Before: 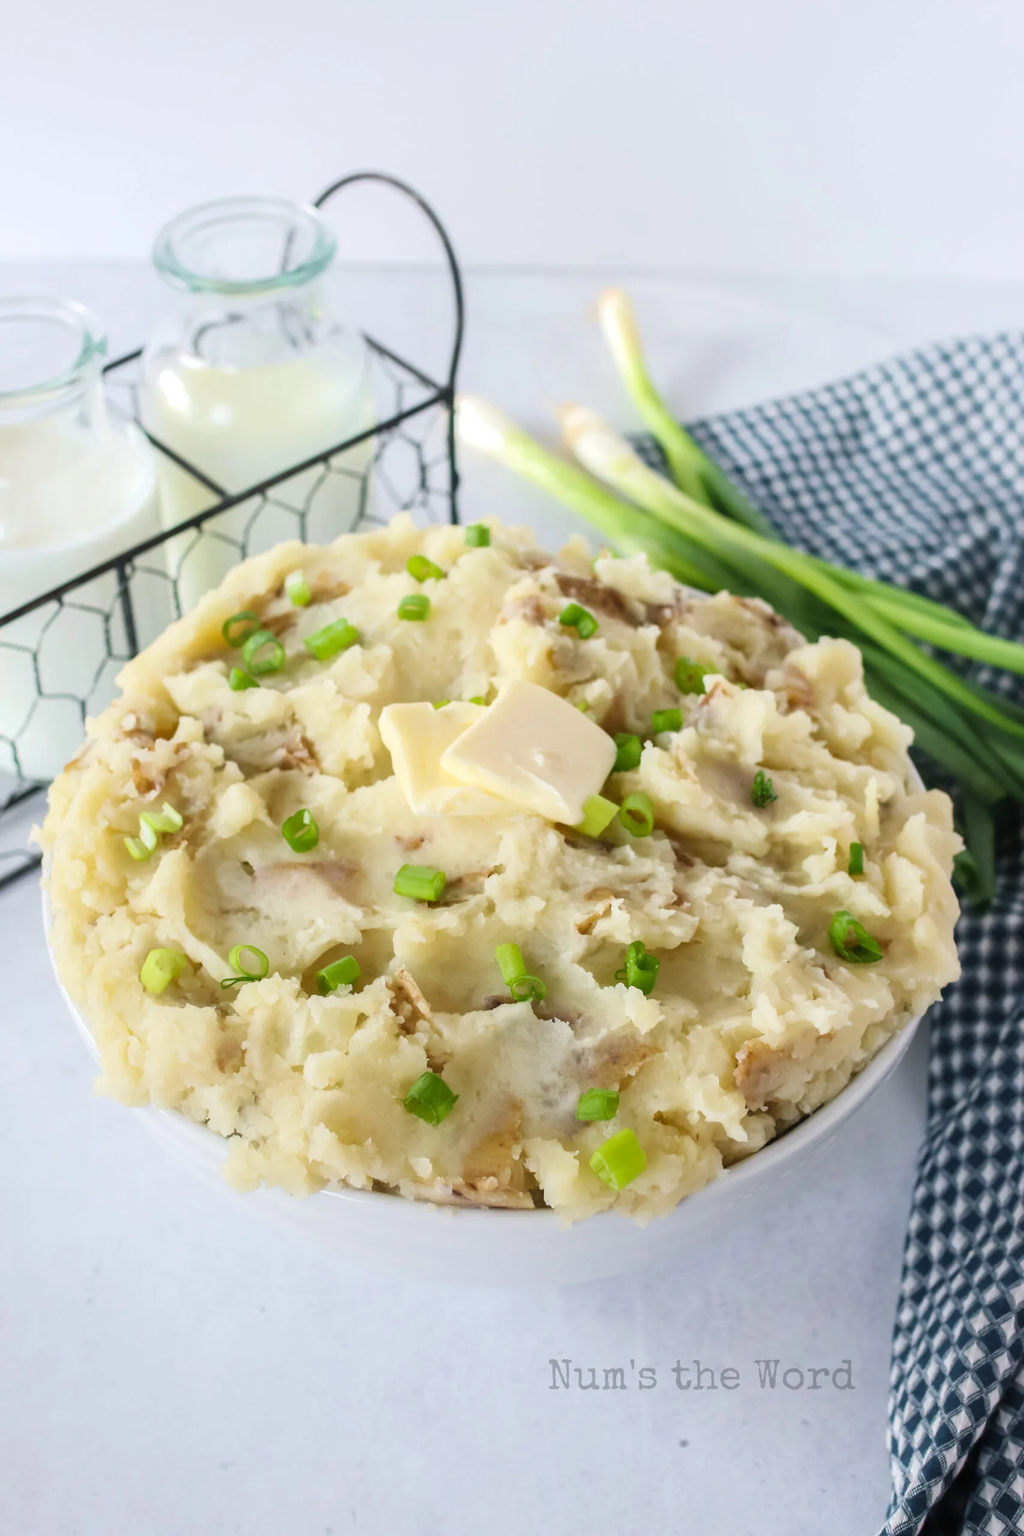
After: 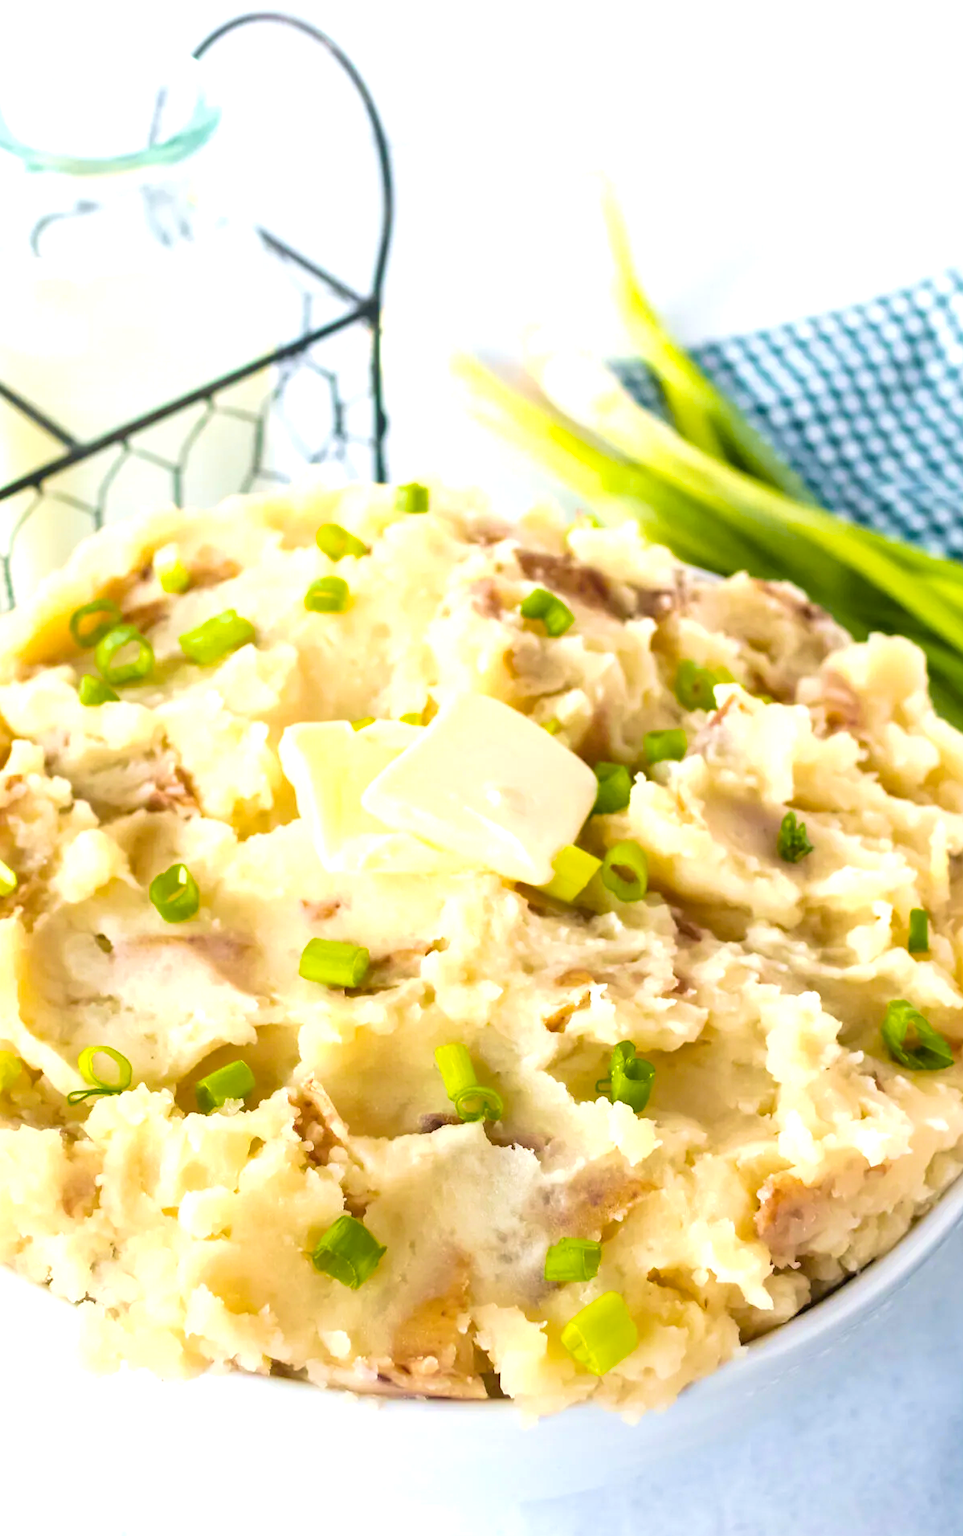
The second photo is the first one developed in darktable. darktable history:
velvia: on, module defaults
crop and rotate: left 16.675%, top 10.692%, right 13.048%, bottom 14.615%
exposure: black level correction 0, exposure 0.698 EV, compensate exposure bias true, compensate highlight preservation false
color balance rgb: global offset › luminance -0.389%, perceptual saturation grading › global saturation 30.219%, hue shift -11.22°
